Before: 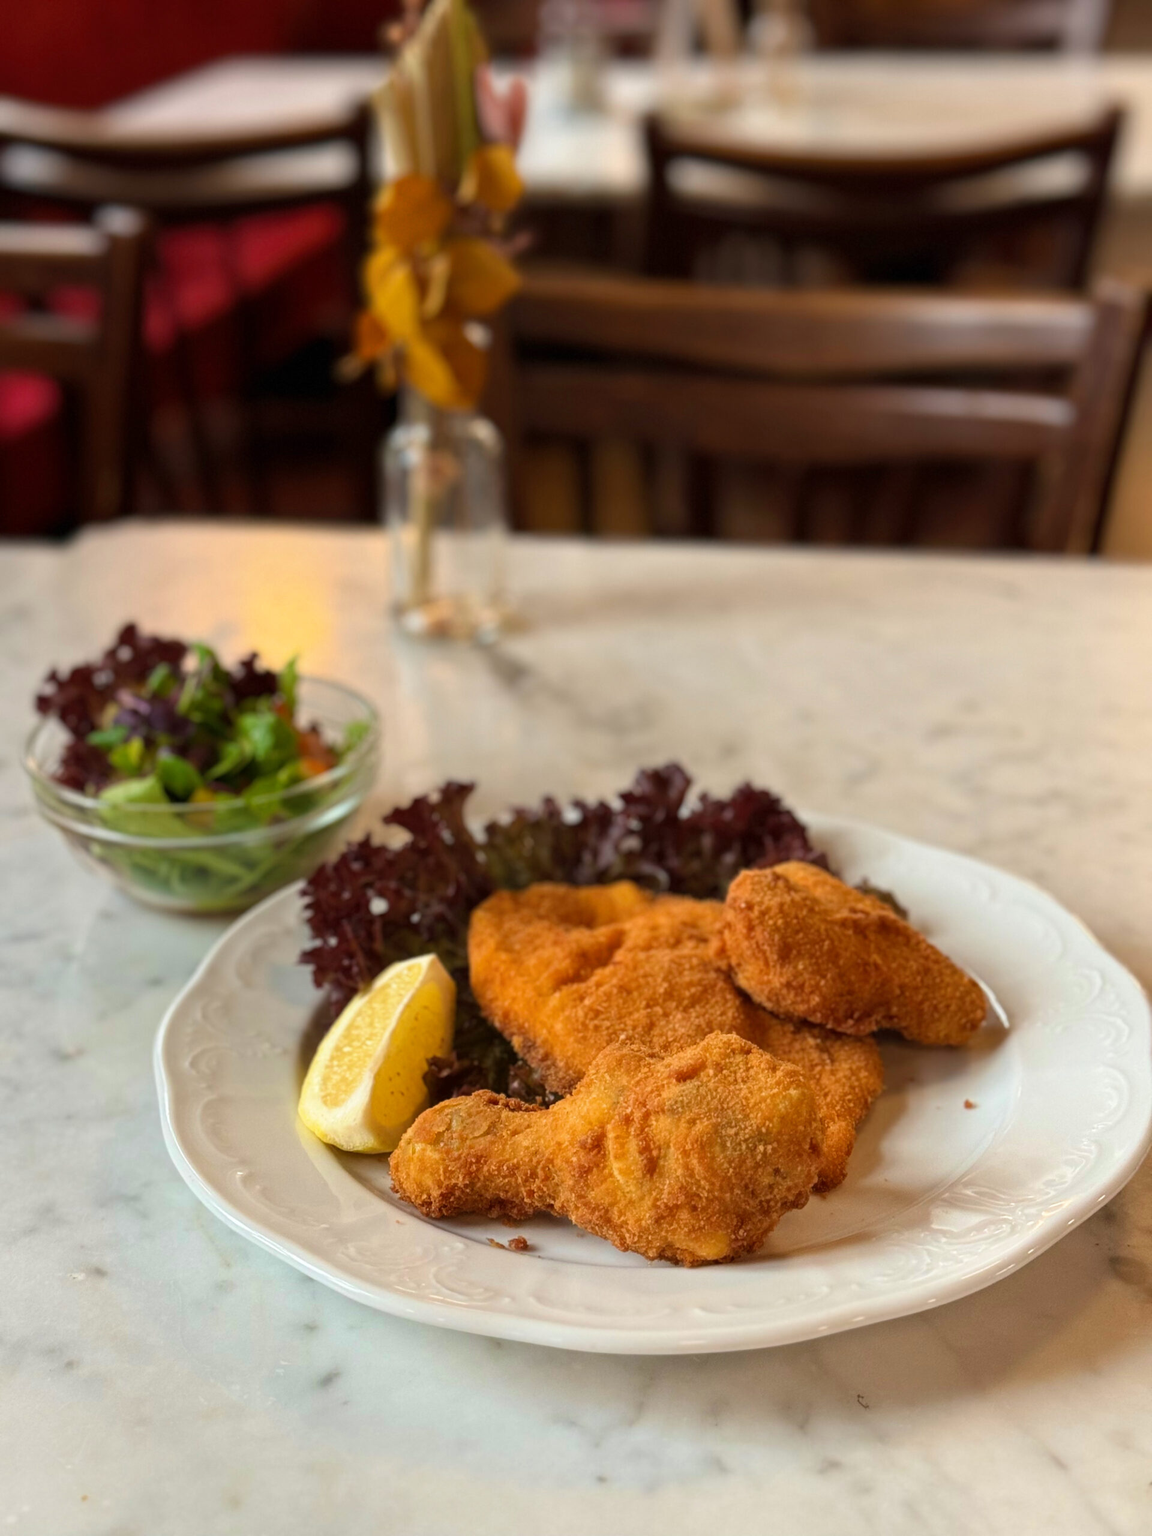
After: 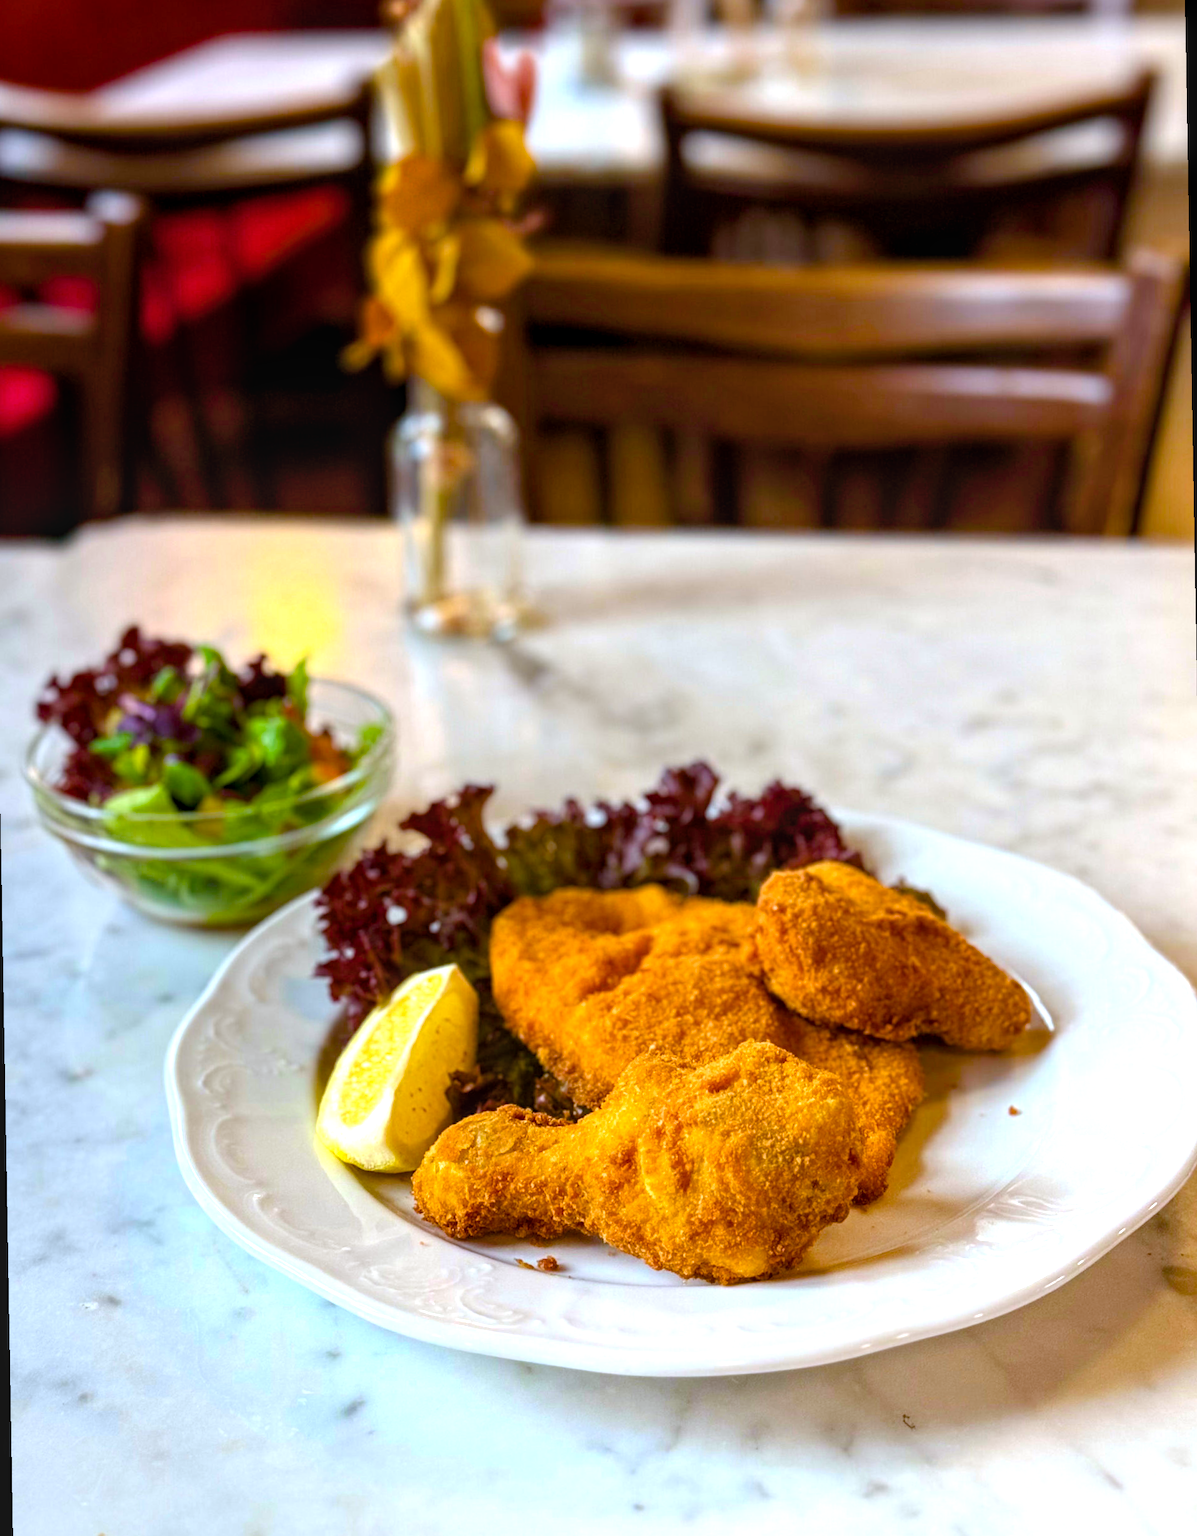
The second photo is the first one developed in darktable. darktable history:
local contrast: on, module defaults
tone equalizer: on, module defaults
exposure: black level correction 0.001, exposure 0.675 EV, compensate highlight preservation false
color balance rgb: perceptual saturation grading › global saturation 20%, perceptual saturation grading › highlights -25%, perceptual saturation grading › shadows 25%, global vibrance 50%
rotate and perspective: rotation -1°, crop left 0.011, crop right 0.989, crop top 0.025, crop bottom 0.975
white balance: red 0.926, green 1.003, blue 1.133
